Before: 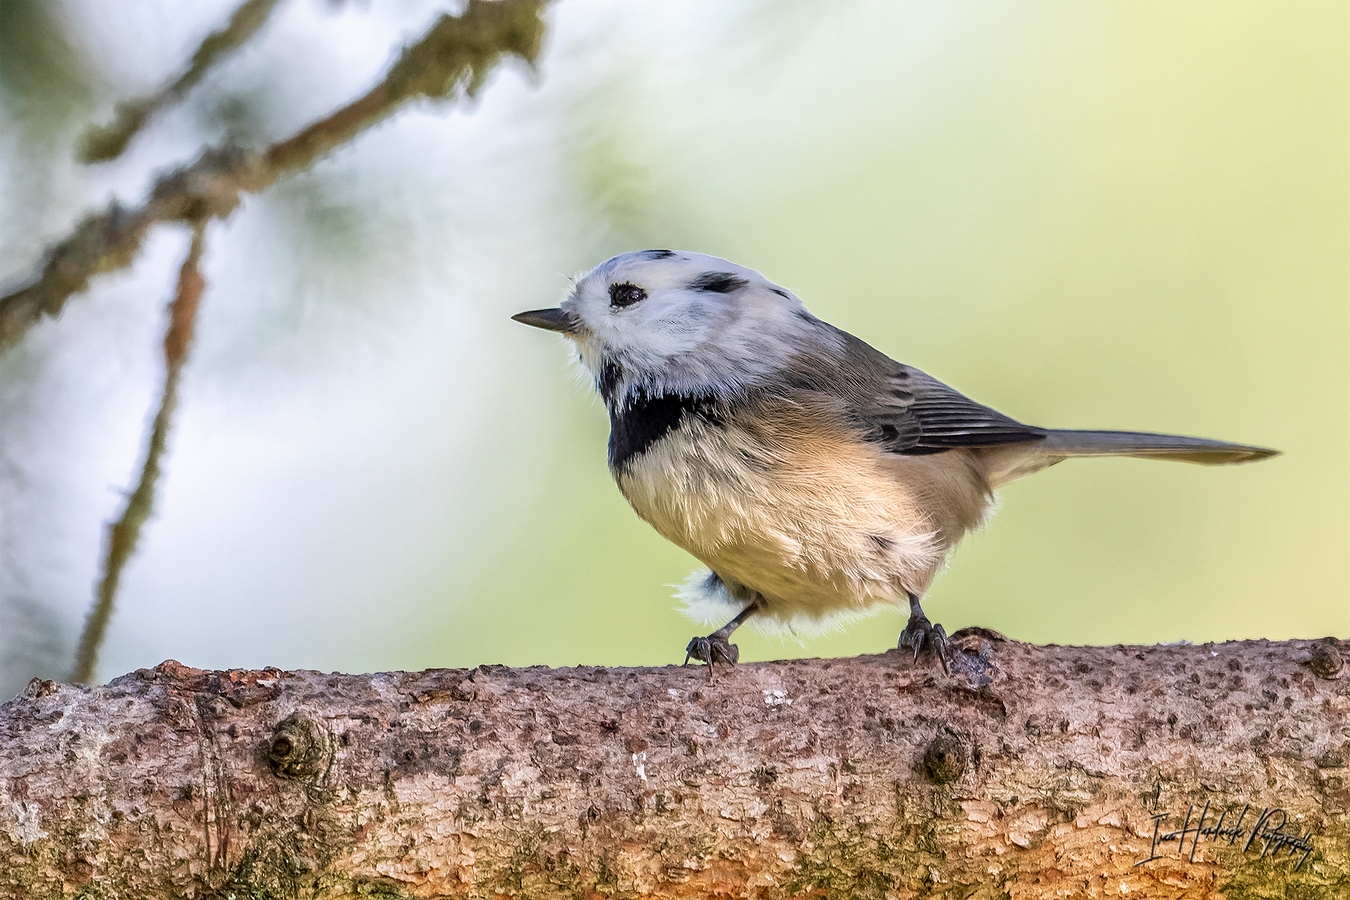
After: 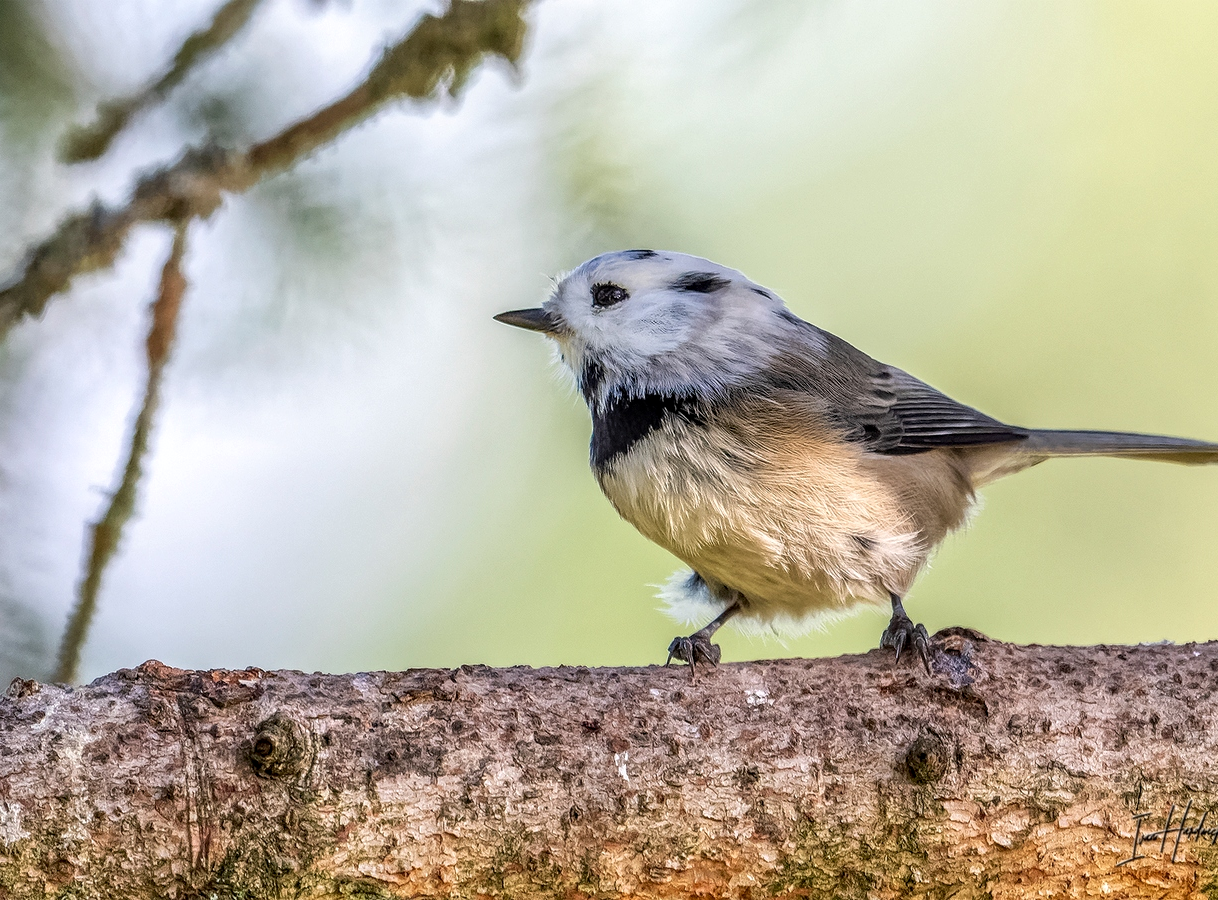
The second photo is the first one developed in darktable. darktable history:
crop and rotate: left 1.387%, right 8.346%
local contrast: on, module defaults
